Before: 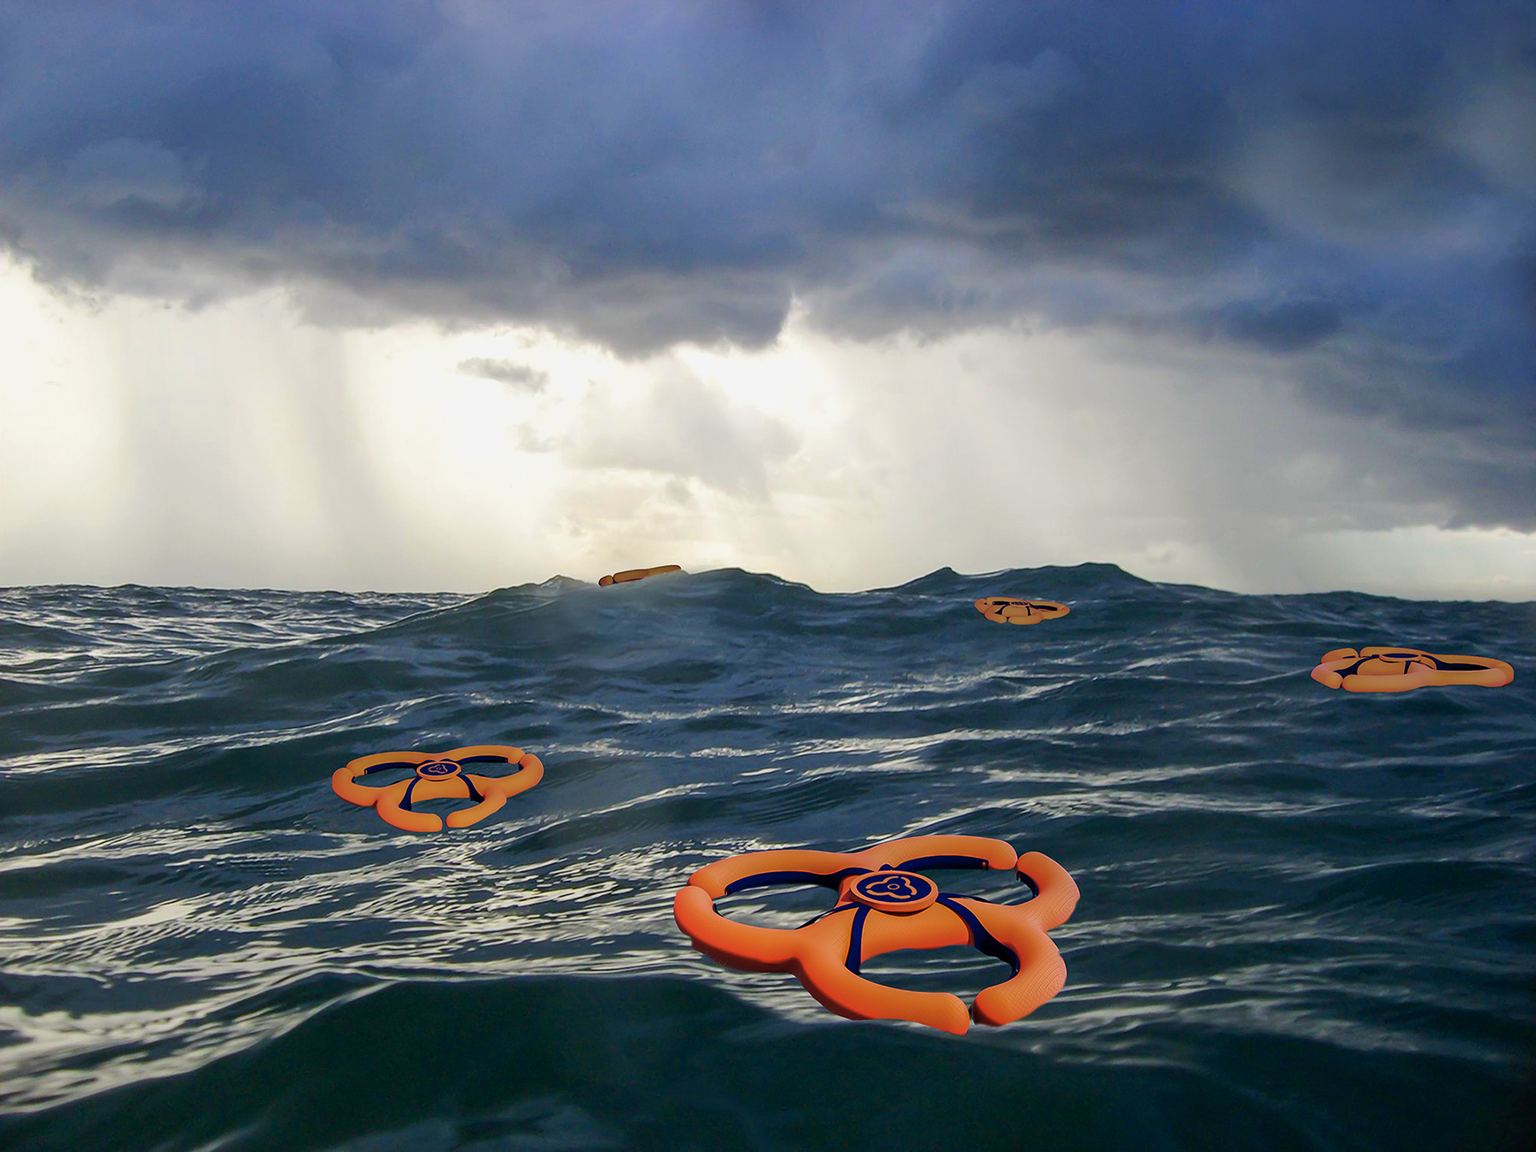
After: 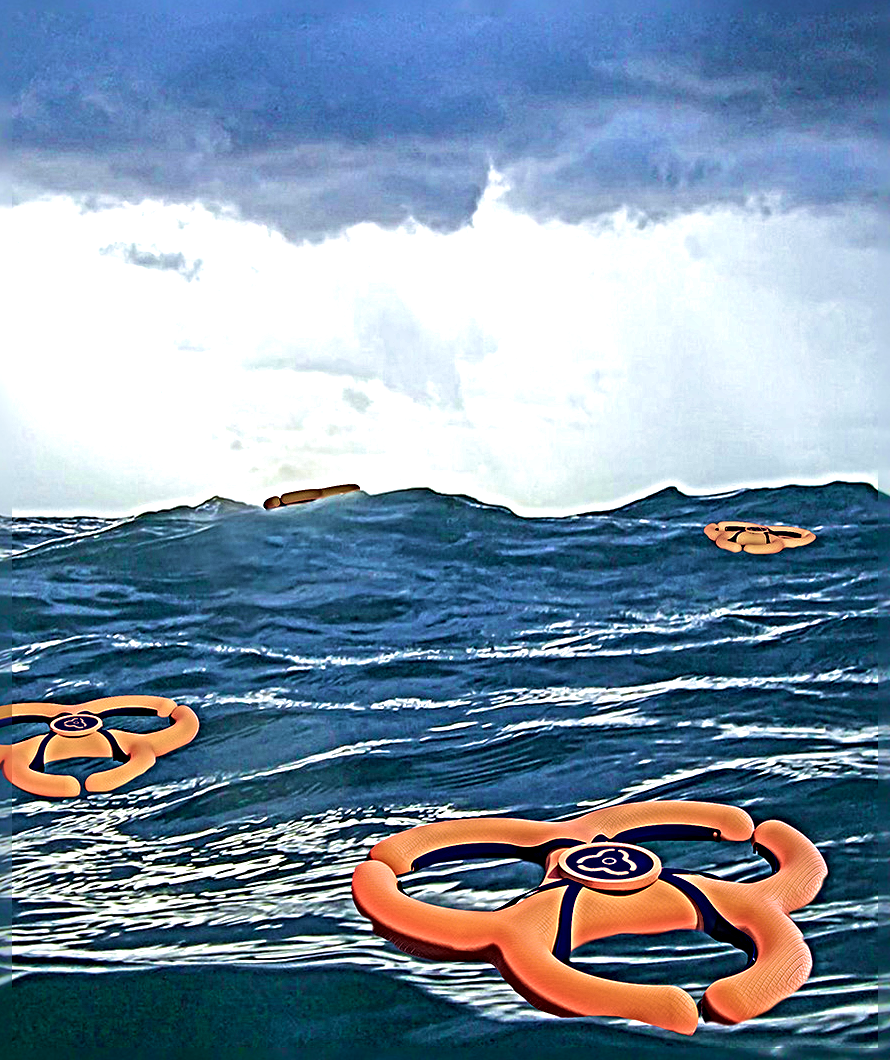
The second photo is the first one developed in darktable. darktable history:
exposure: black level correction 0, exposure 0.5 EV, compensate highlight preservation false
crop and rotate: angle 0.02°, left 24.353%, top 13.219%, right 26.156%, bottom 8.224%
velvia: strength 50%
color calibration: x 0.37, y 0.377, temperature 4289.93 K
local contrast: on, module defaults
sharpen: radius 6.3, amount 1.8, threshold 0
